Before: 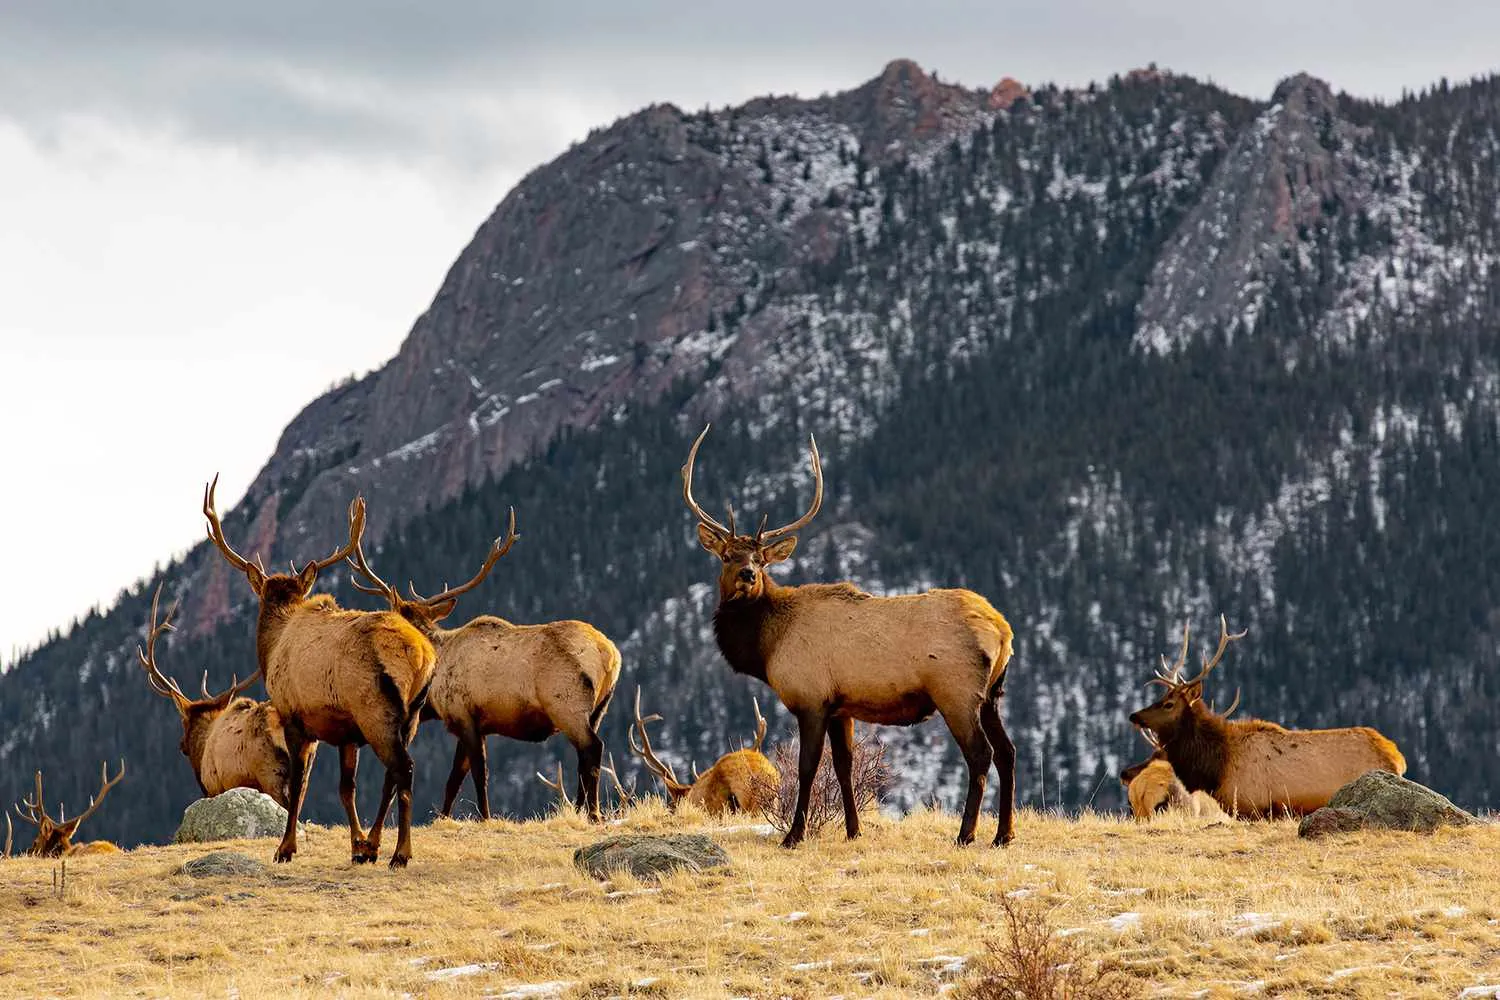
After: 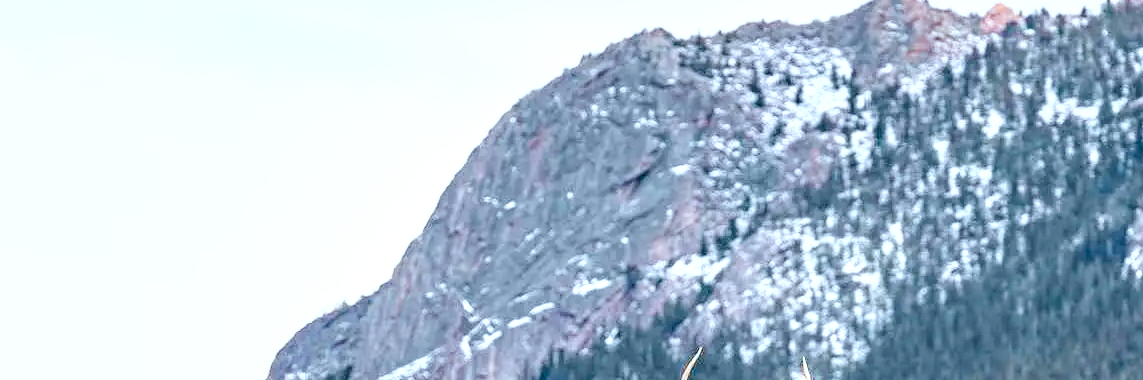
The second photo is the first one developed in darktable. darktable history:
crop: left 0.579%, top 7.627%, right 23.167%, bottom 54.275%
base curve: curves: ch0 [(0, 0) (0.008, 0.007) (0.022, 0.029) (0.048, 0.089) (0.092, 0.197) (0.191, 0.399) (0.275, 0.534) (0.357, 0.65) (0.477, 0.78) (0.542, 0.833) (0.799, 0.973) (1, 1)], preserve colors none
local contrast: on, module defaults
exposure: exposure 1.137 EV, compensate highlight preservation false
color correction: highlights a* -4.18, highlights b* -10.81
